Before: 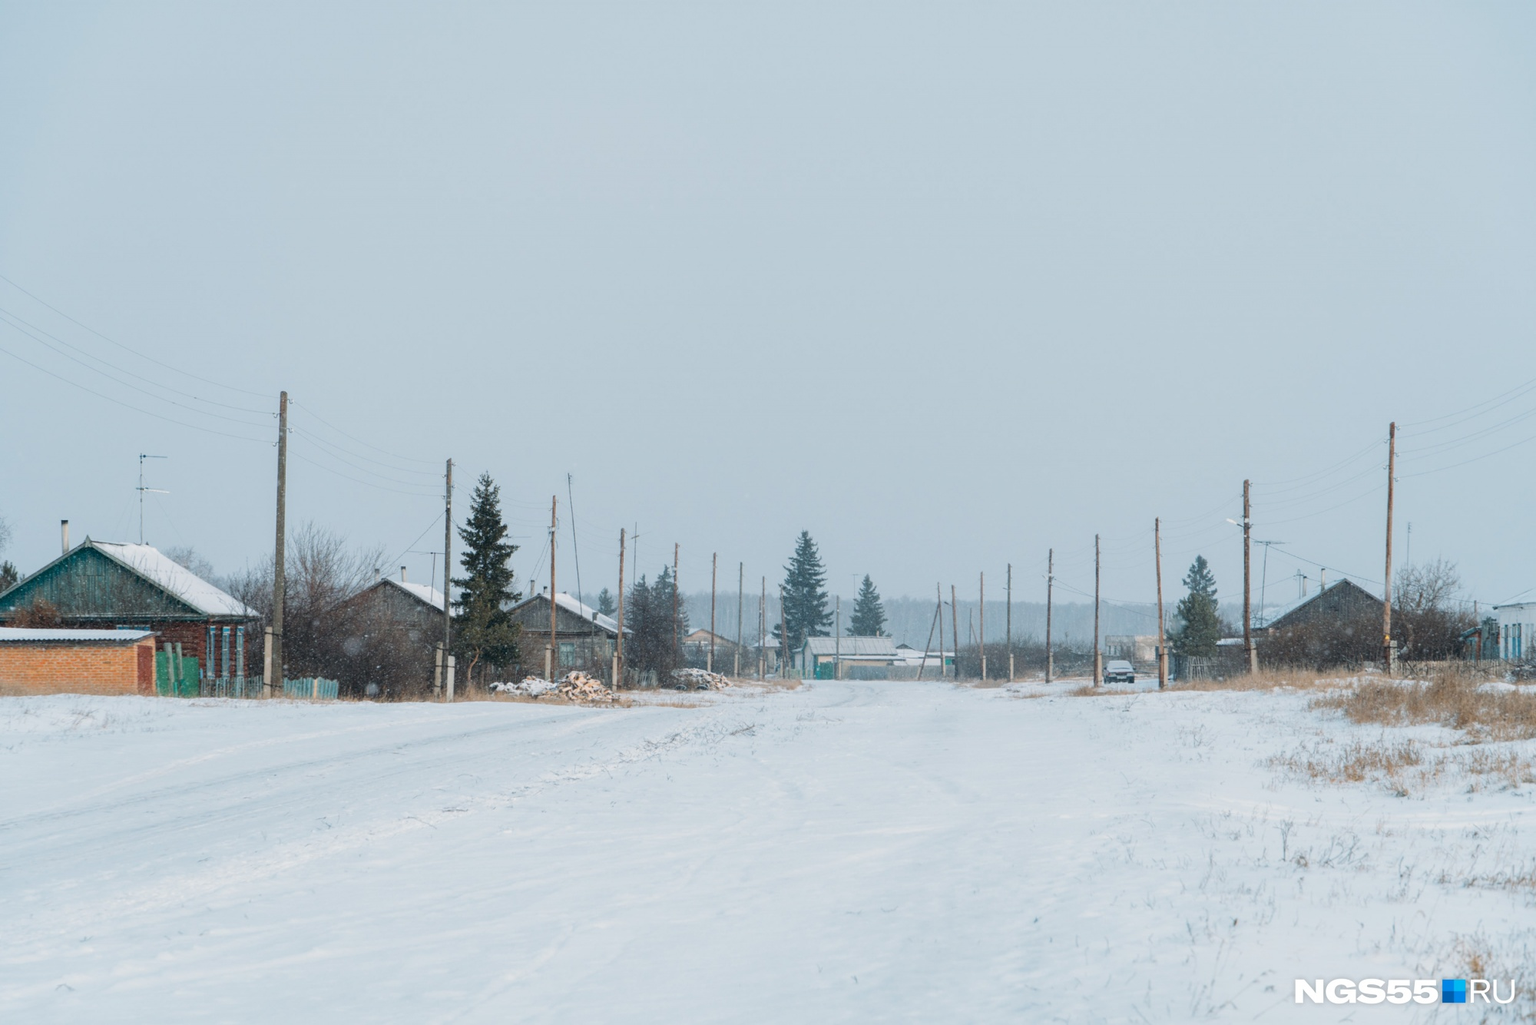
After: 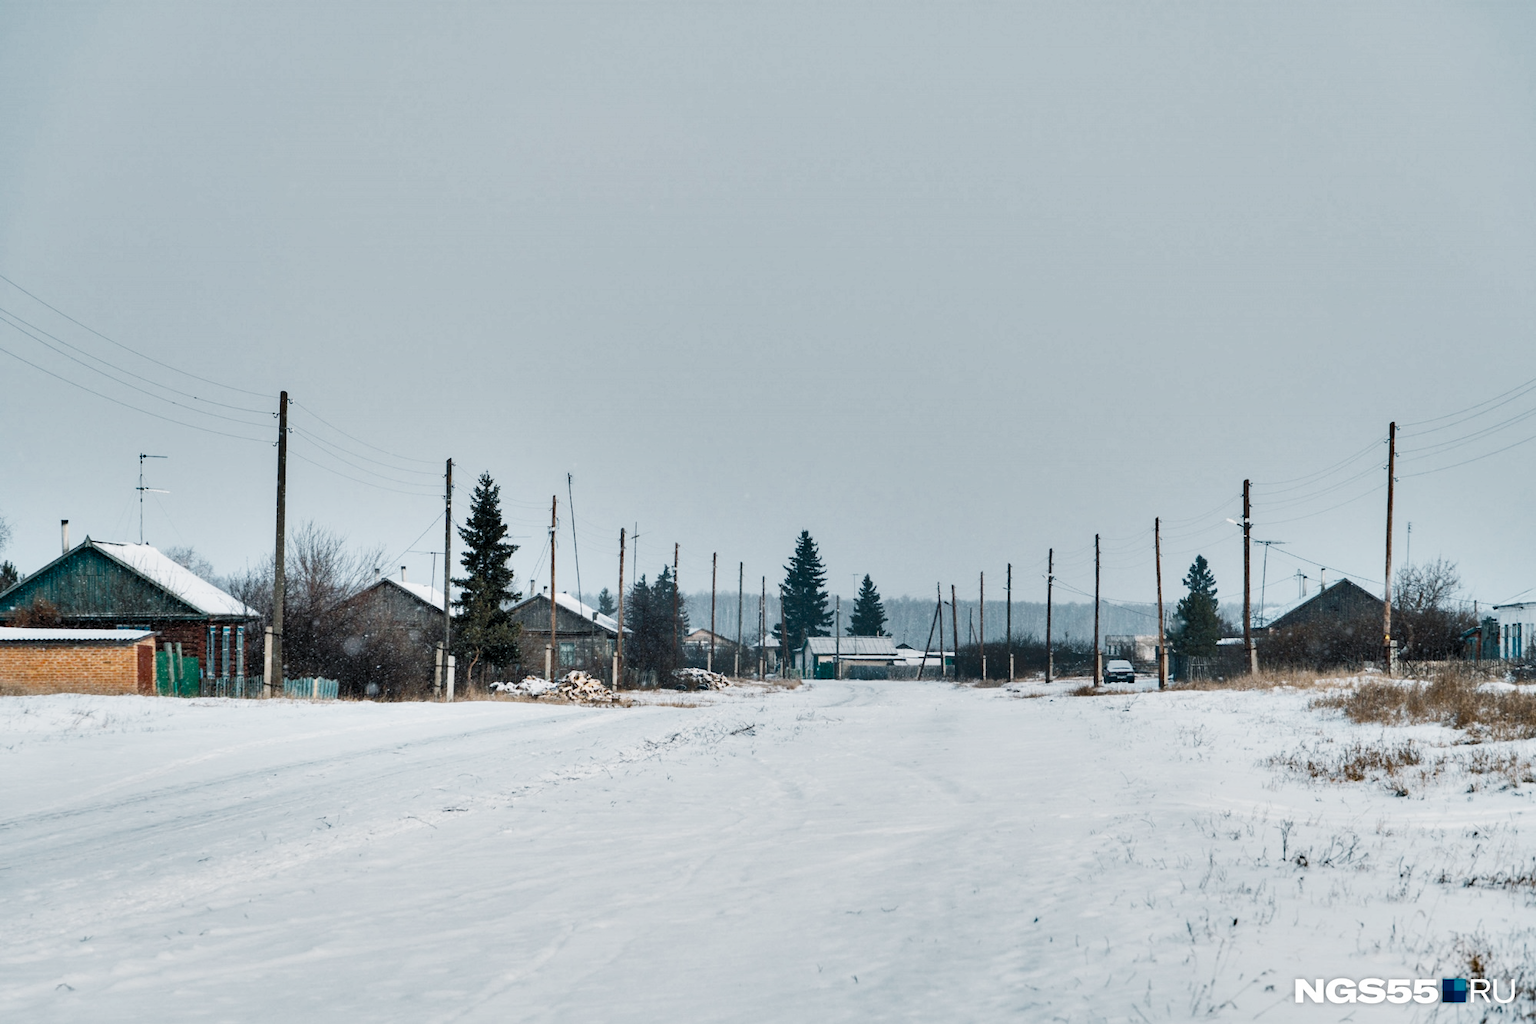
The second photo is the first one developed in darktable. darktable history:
shadows and highlights: radius 108.52, shadows 40.68, highlights -72.88, low approximation 0.01, soften with gaussian
levels: levels [0.116, 0.574, 1]
base curve: curves: ch0 [(0, 0) (0.028, 0.03) (0.121, 0.232) (0.46, 0.748) (0.859, 0.968) (1, 1)], preserve colors none
